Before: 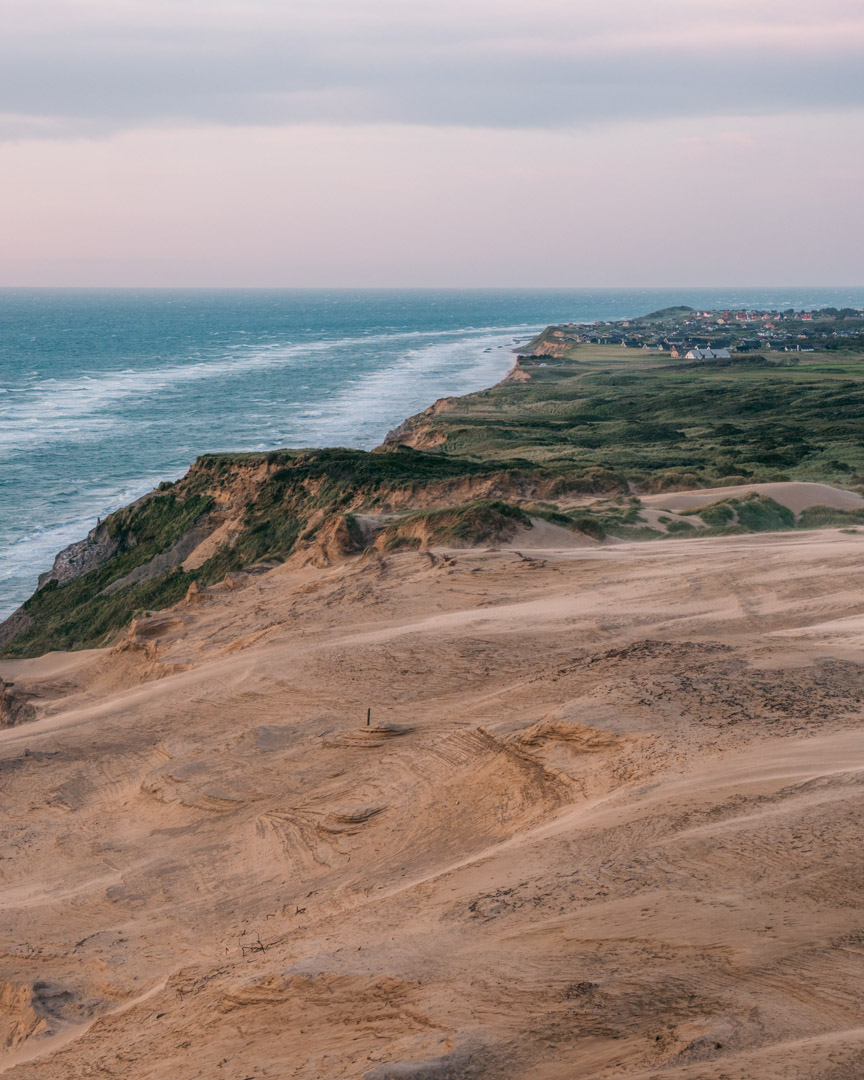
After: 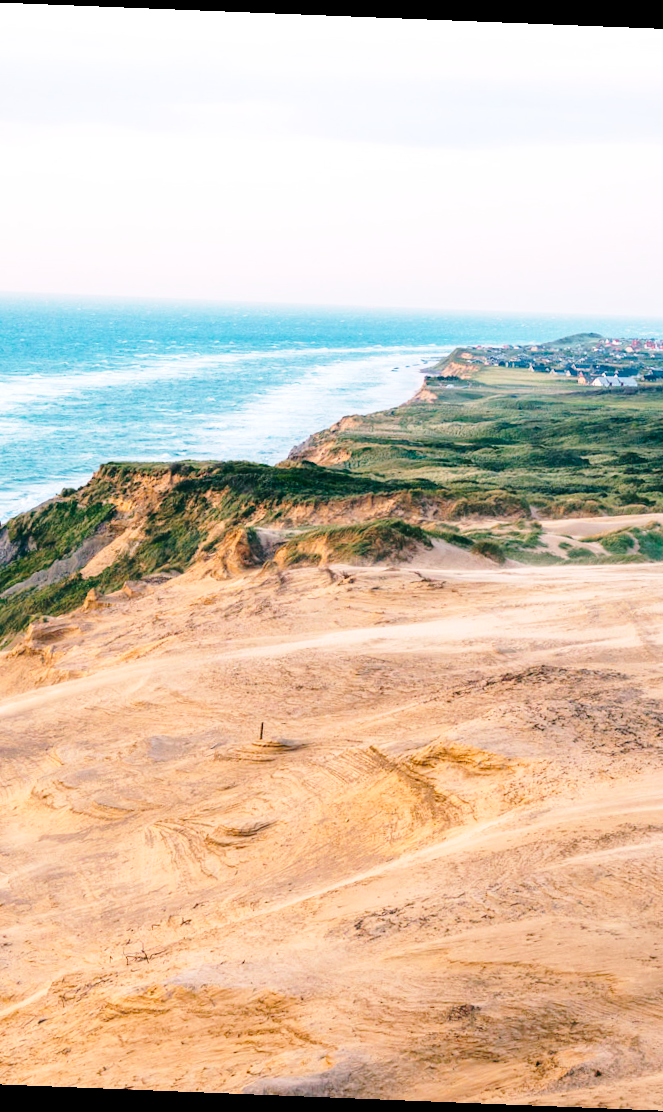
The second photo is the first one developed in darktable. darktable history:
base curve: curves: ch0 [(0, 0) (0.028, 0.03) (0.121, 0.232) (0.46, 0.748) (0.859, 0.968) (1, 1)], preserve colors none
rotate and perspective: rotation 2.27°, automatic cropping off
crop: left 13.443%, right 13.31%
exposure: exposure 0.669 EV, compensate highlight preservation false
color balance rgb: perceptual saturation grading › global saturation 25%, global vibrance 20%
